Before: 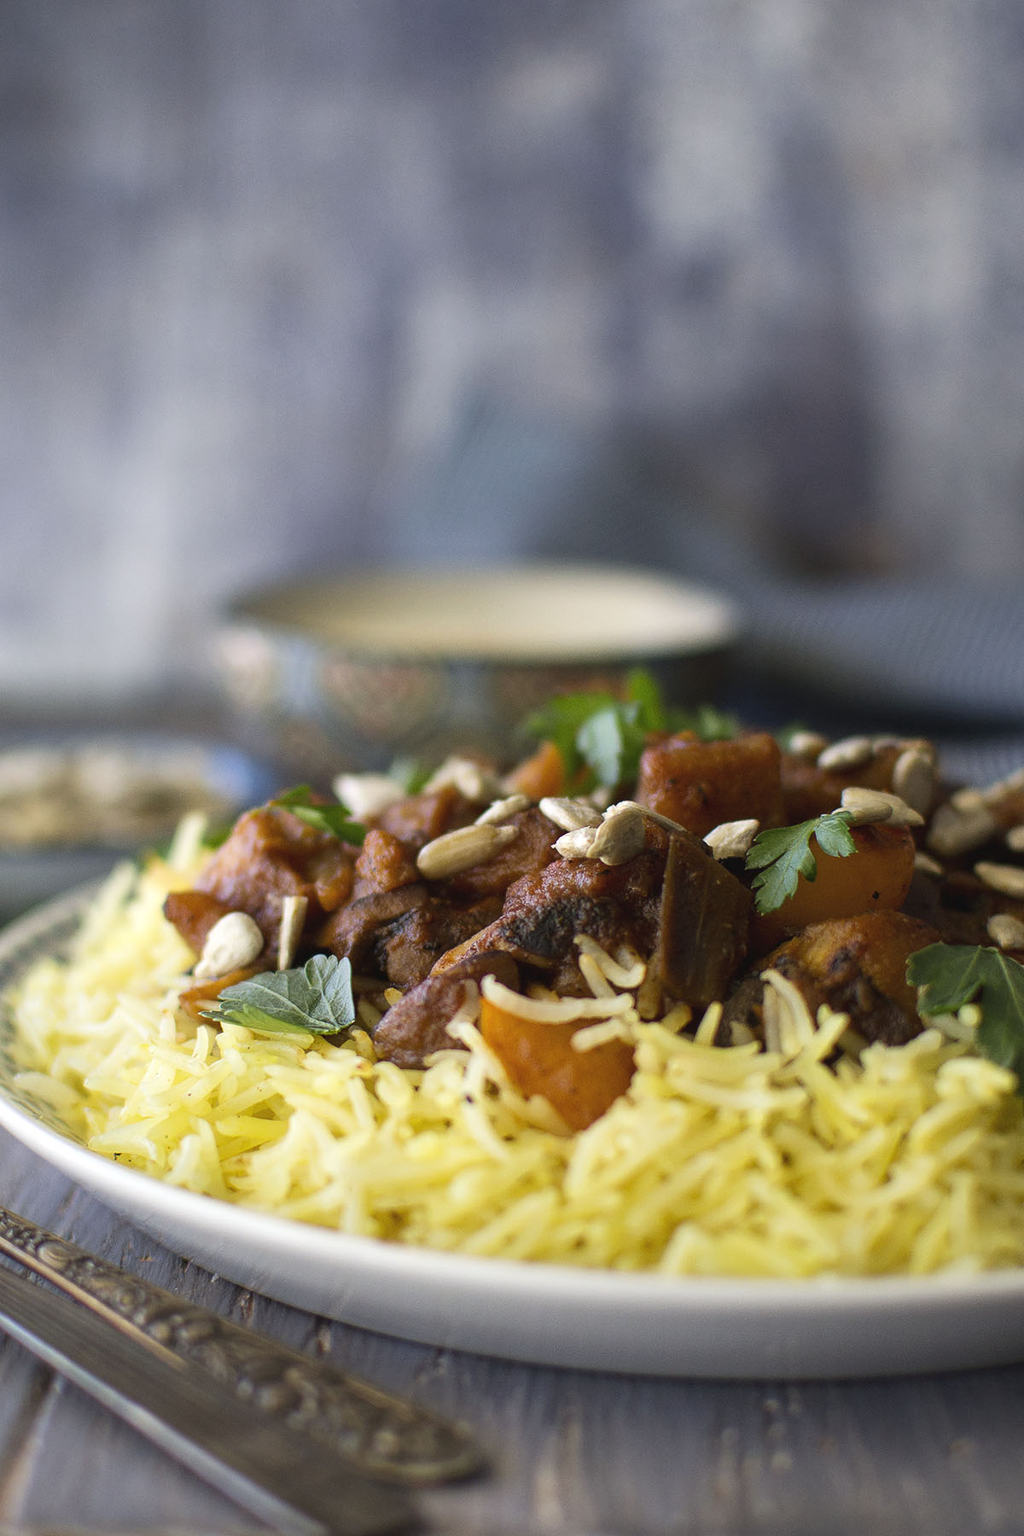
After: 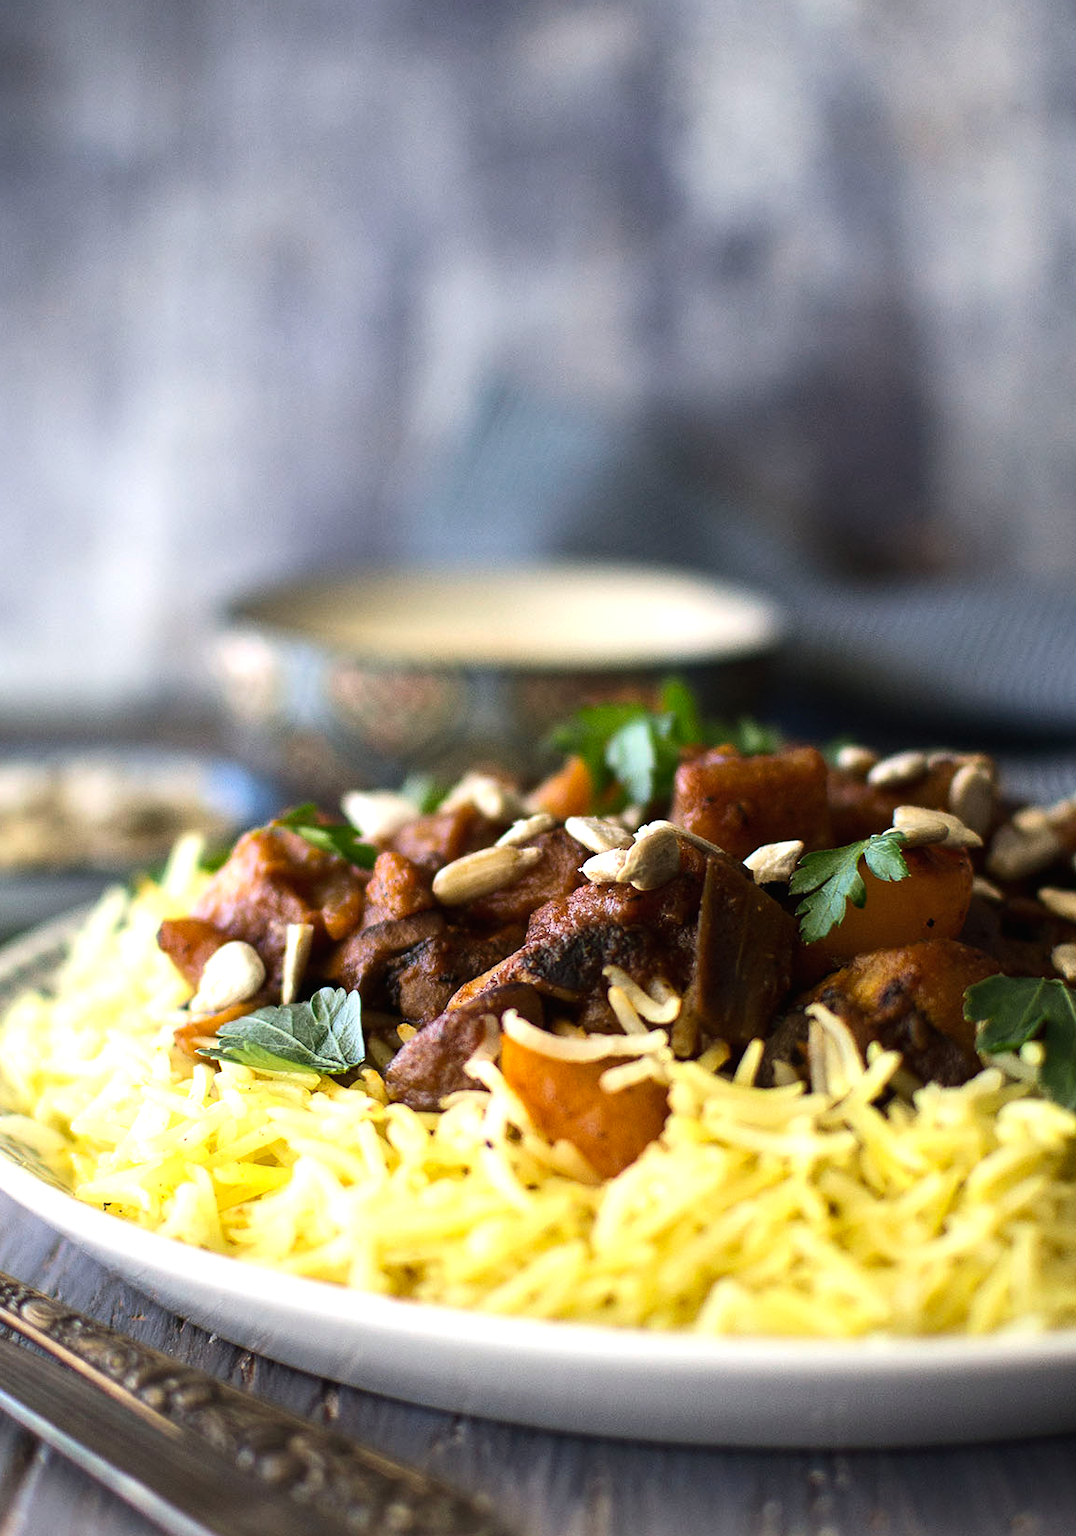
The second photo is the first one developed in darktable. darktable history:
tone equalizer: -8 EV -0.746 EV, -7 EV -0.716 EV, -6 EV -0.579 EV, -5 EV -0.404 EV, -3 EV 0.366 EV, -2 EV 0.6 EV, -1 EV 0.683 EV, +0 EV 0.736 EV, edges refinement/feathering 500, mask exposure compensation -1.57 EV, preserve details no
crop: left 1.906%, top 2.956%, right 1.182%, bottom 4.924%
